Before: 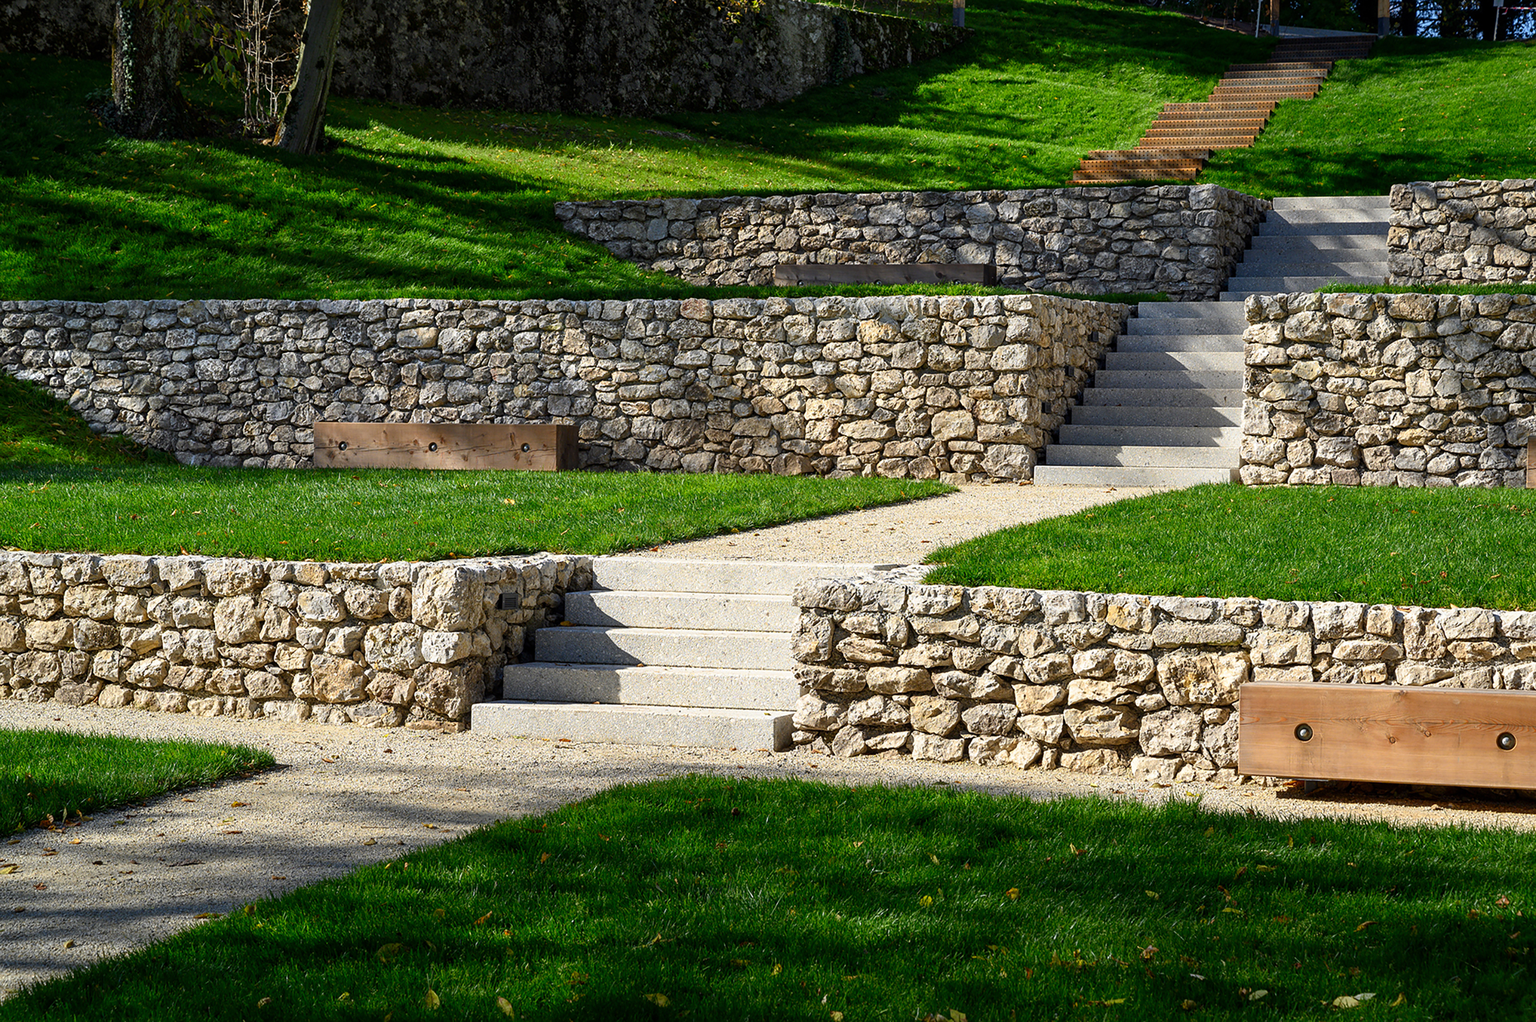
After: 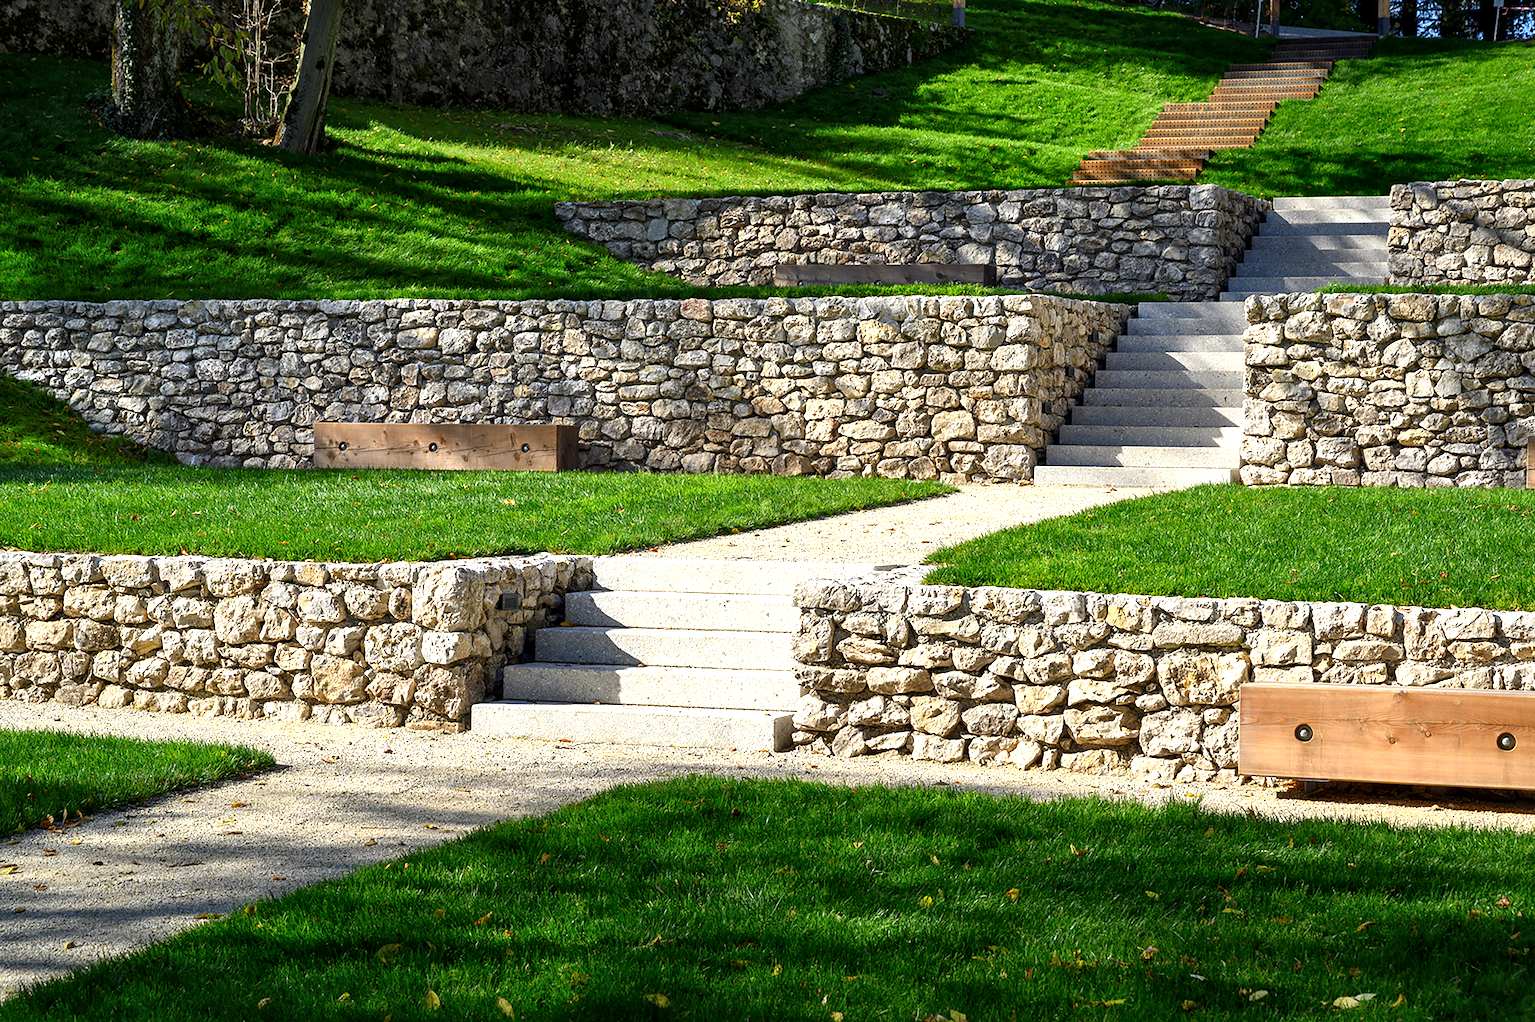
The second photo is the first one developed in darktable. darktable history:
local contrast: mode bilateral grid, contrast 20, coarseness 50, detail 120%, midtone range 0.2
exposure: black level correction 0, exposure 0.6 EV, compensate exposure bias true, compensate highlight preservation false
